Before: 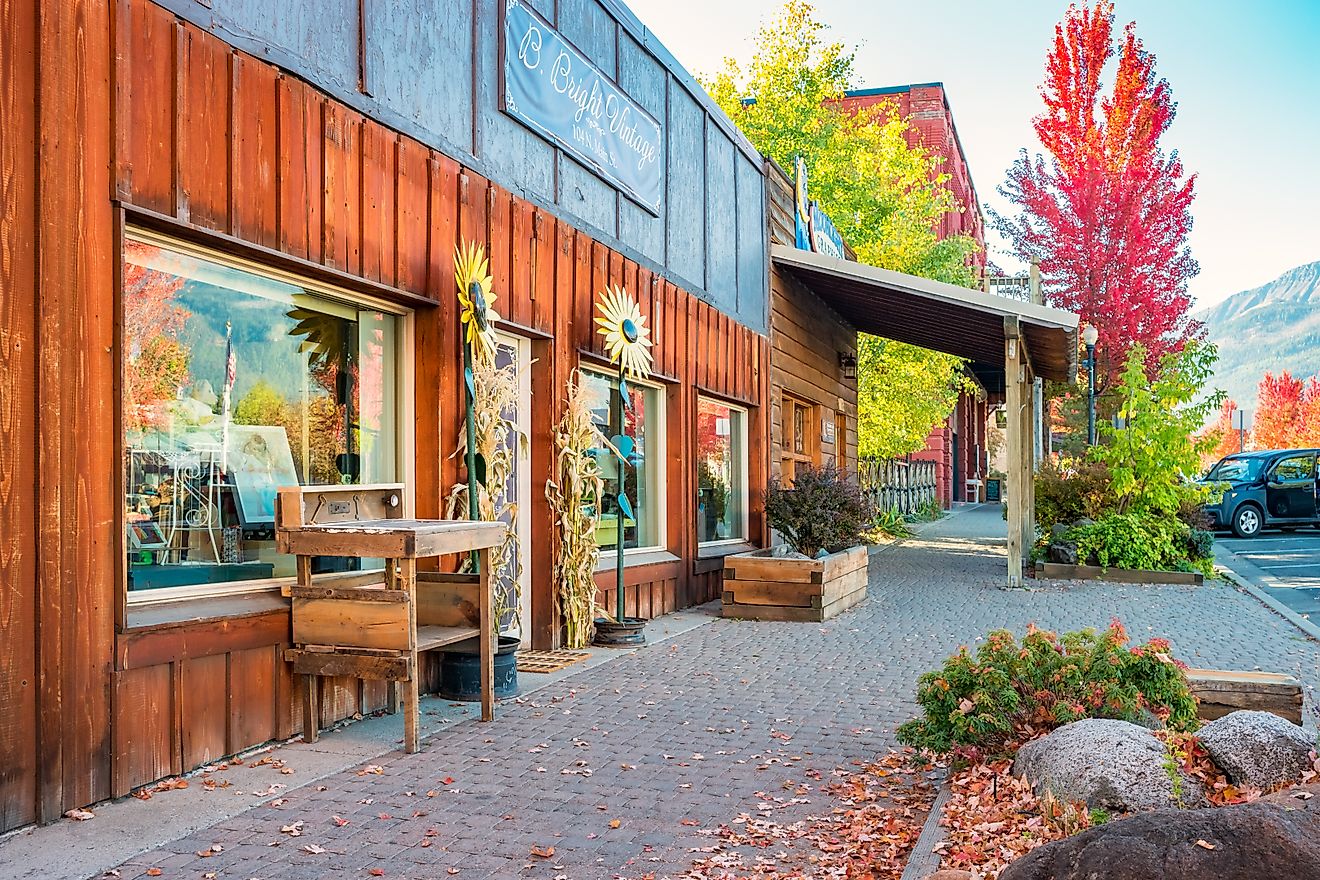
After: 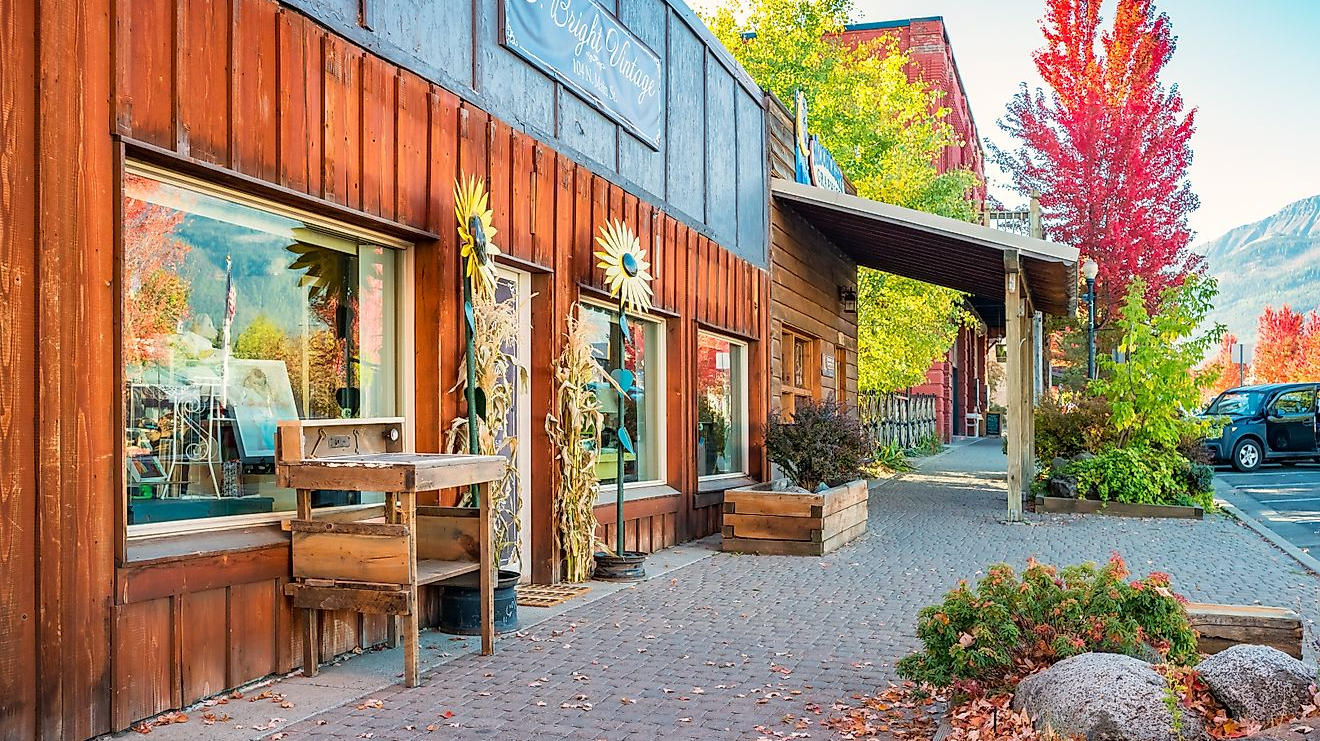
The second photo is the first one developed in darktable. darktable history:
crop: top 7.572%, bottom 8.141%
